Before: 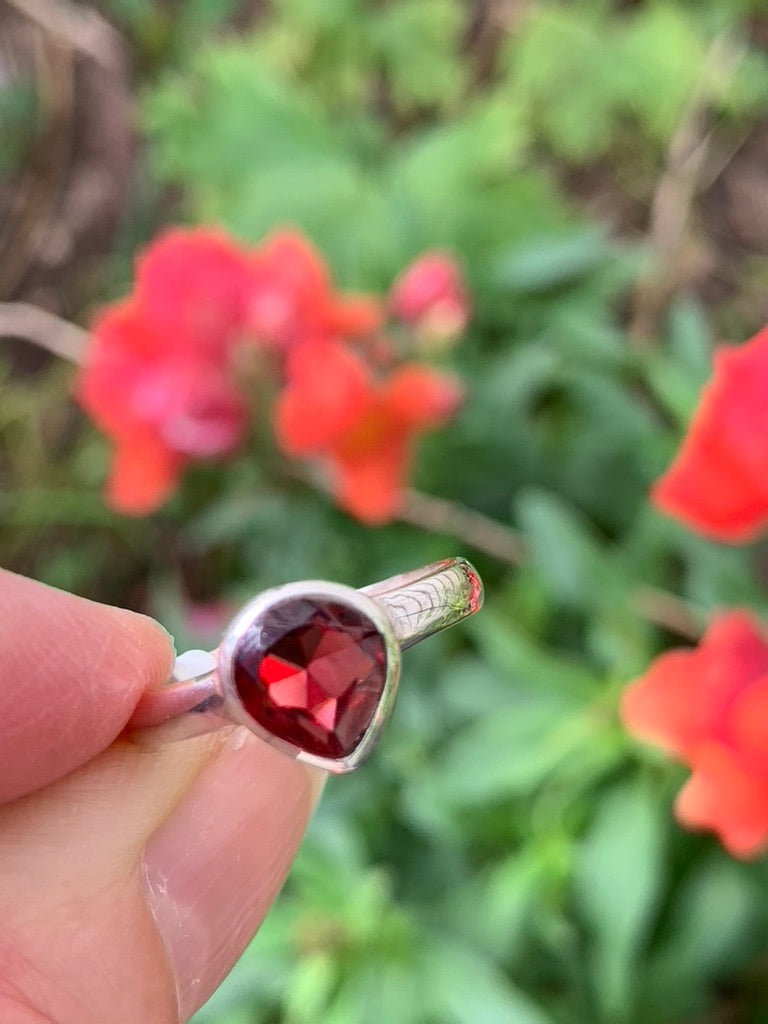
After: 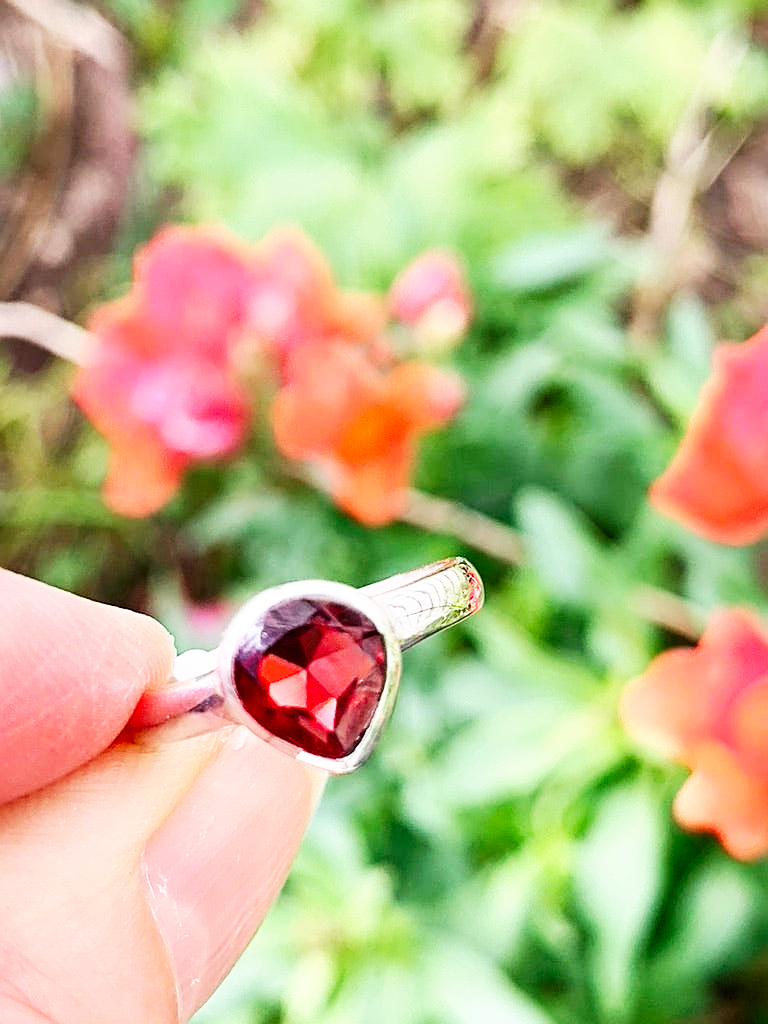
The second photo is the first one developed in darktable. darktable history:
base curve: curves: ch0 [(0, 0) (0.007, 0.004) (0.027, 0.03) (0.046, 0.07) (0.207, 0.54) (0.442, 0.872) (0.673, 0.972) (1, 1)], preserve colors none
sharpen: amount 0.575
